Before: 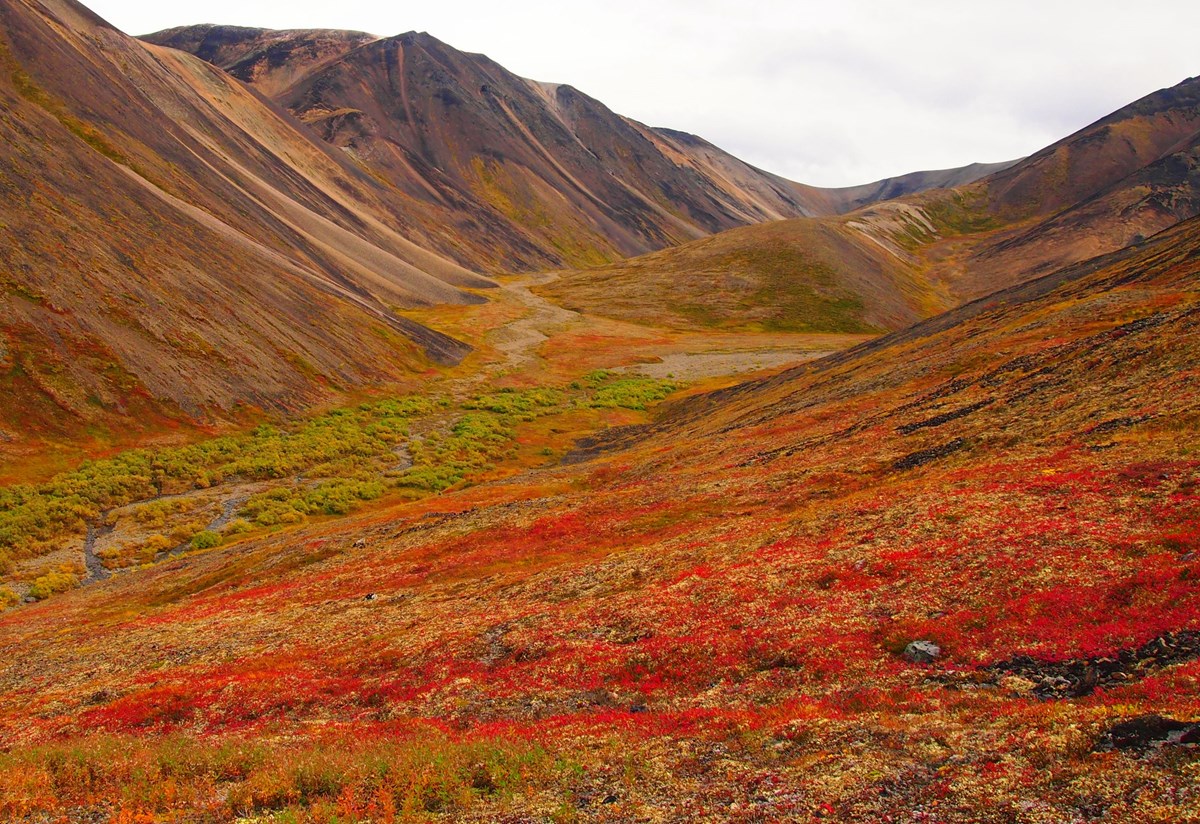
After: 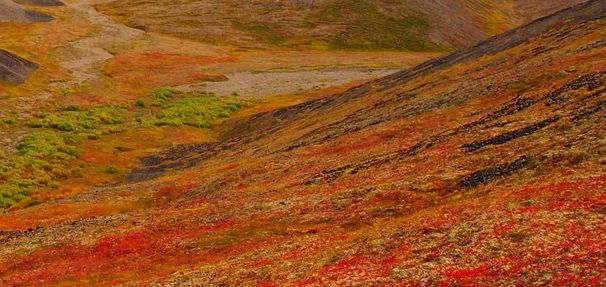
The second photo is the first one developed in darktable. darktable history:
exposure: exposure -0.157 EV, compensate exposure bias true, compensate highlight preservation false
crop: left 36.316%, top 34.298%, right 13.113%, bottom 30.763%
